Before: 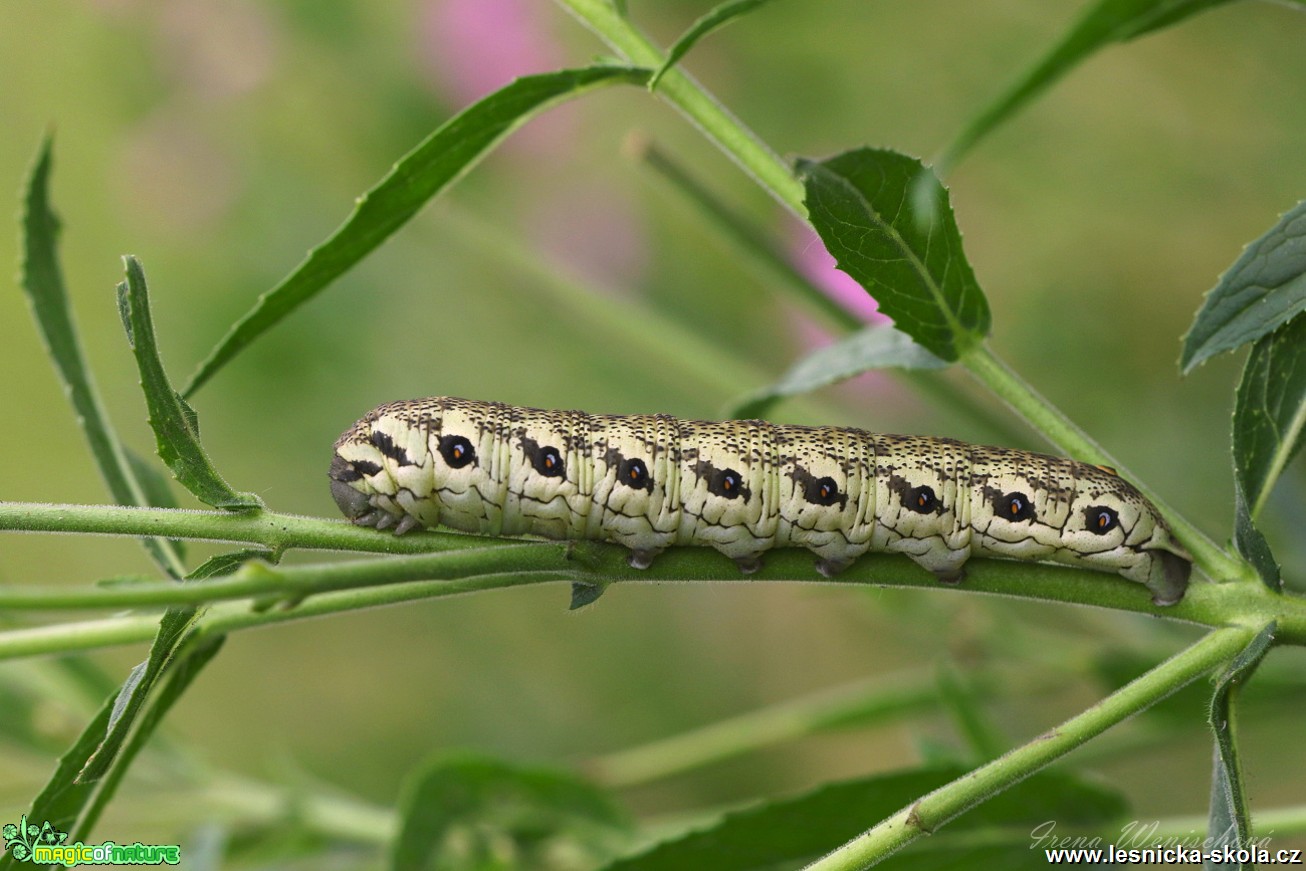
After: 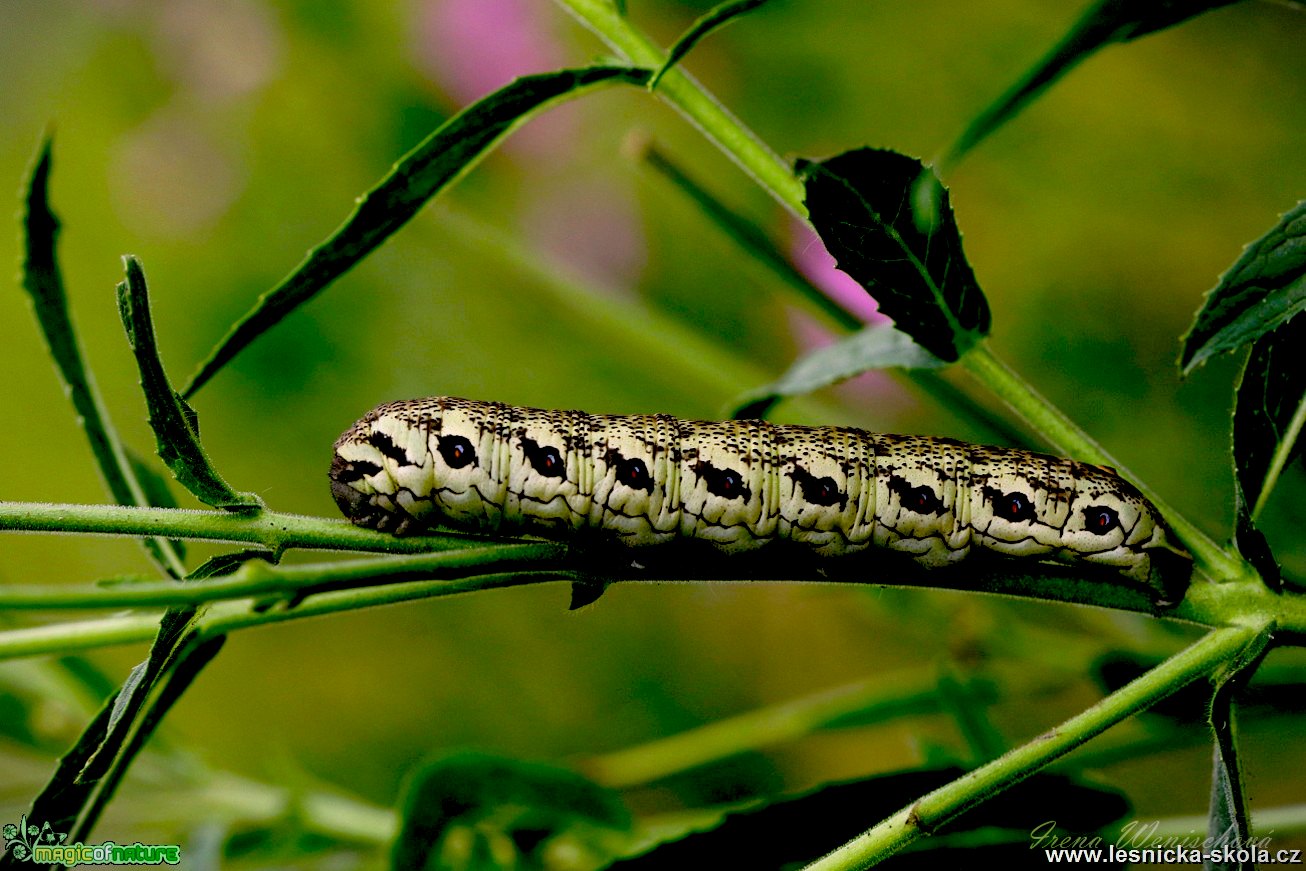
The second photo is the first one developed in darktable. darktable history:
exposure: black level correction 0.1, exposure -0.088 EV, compensate exposure bias true, compensate highlight preservation false
vignetting: fall-off start 101%, width/height ratio 1.306, dithering 8-bit output
